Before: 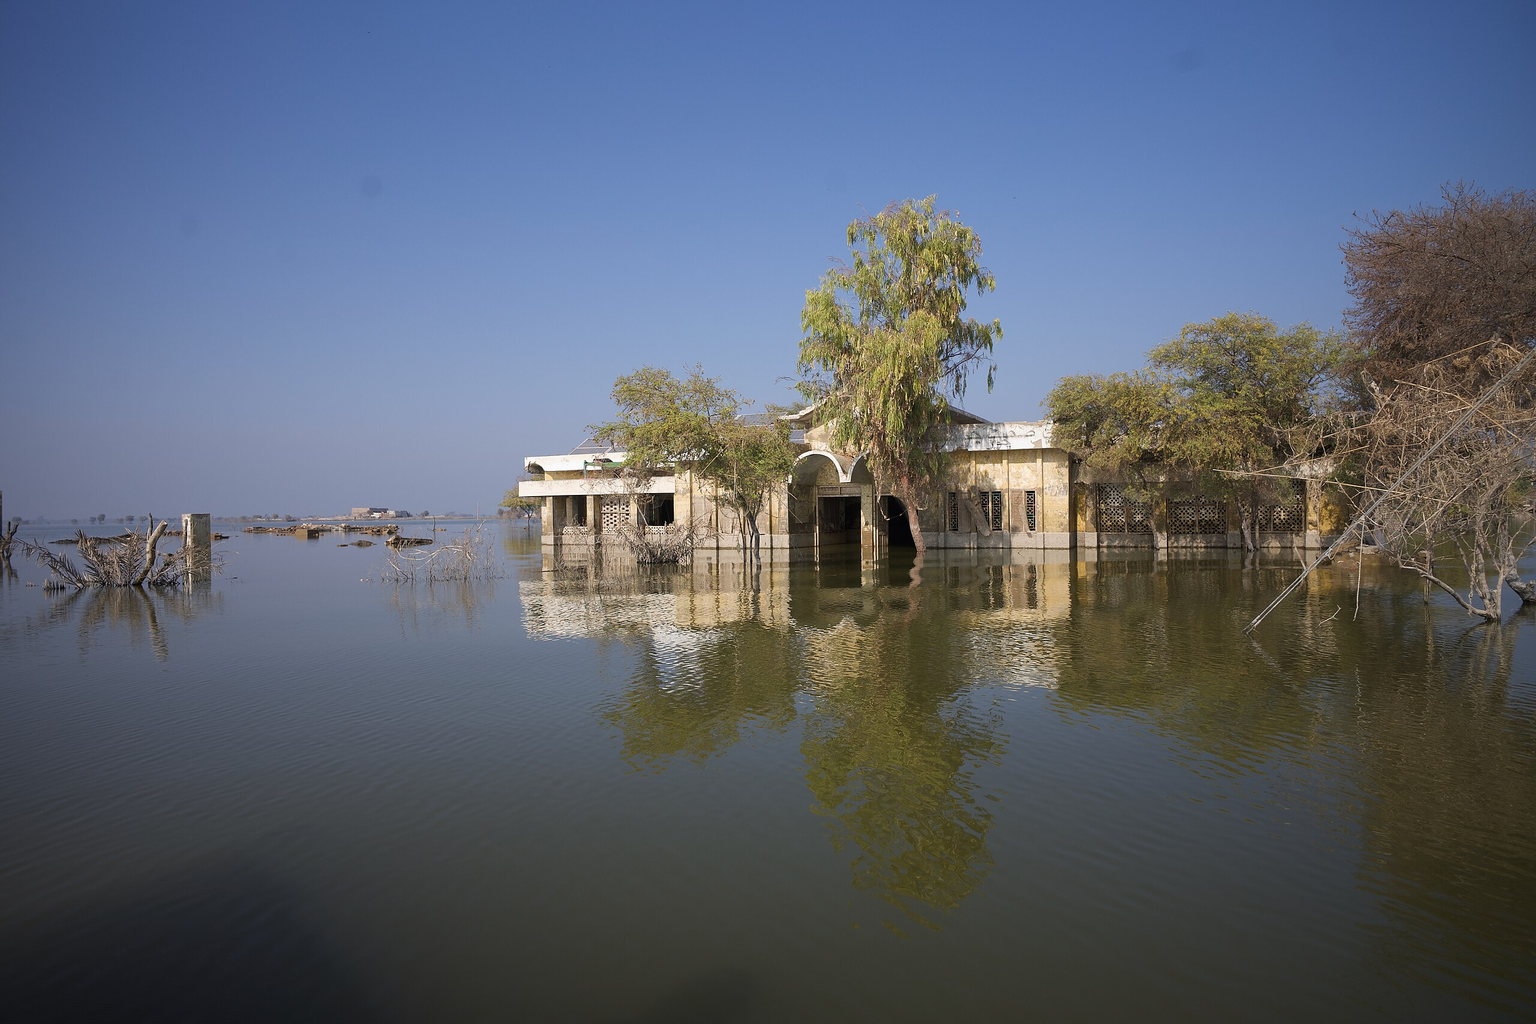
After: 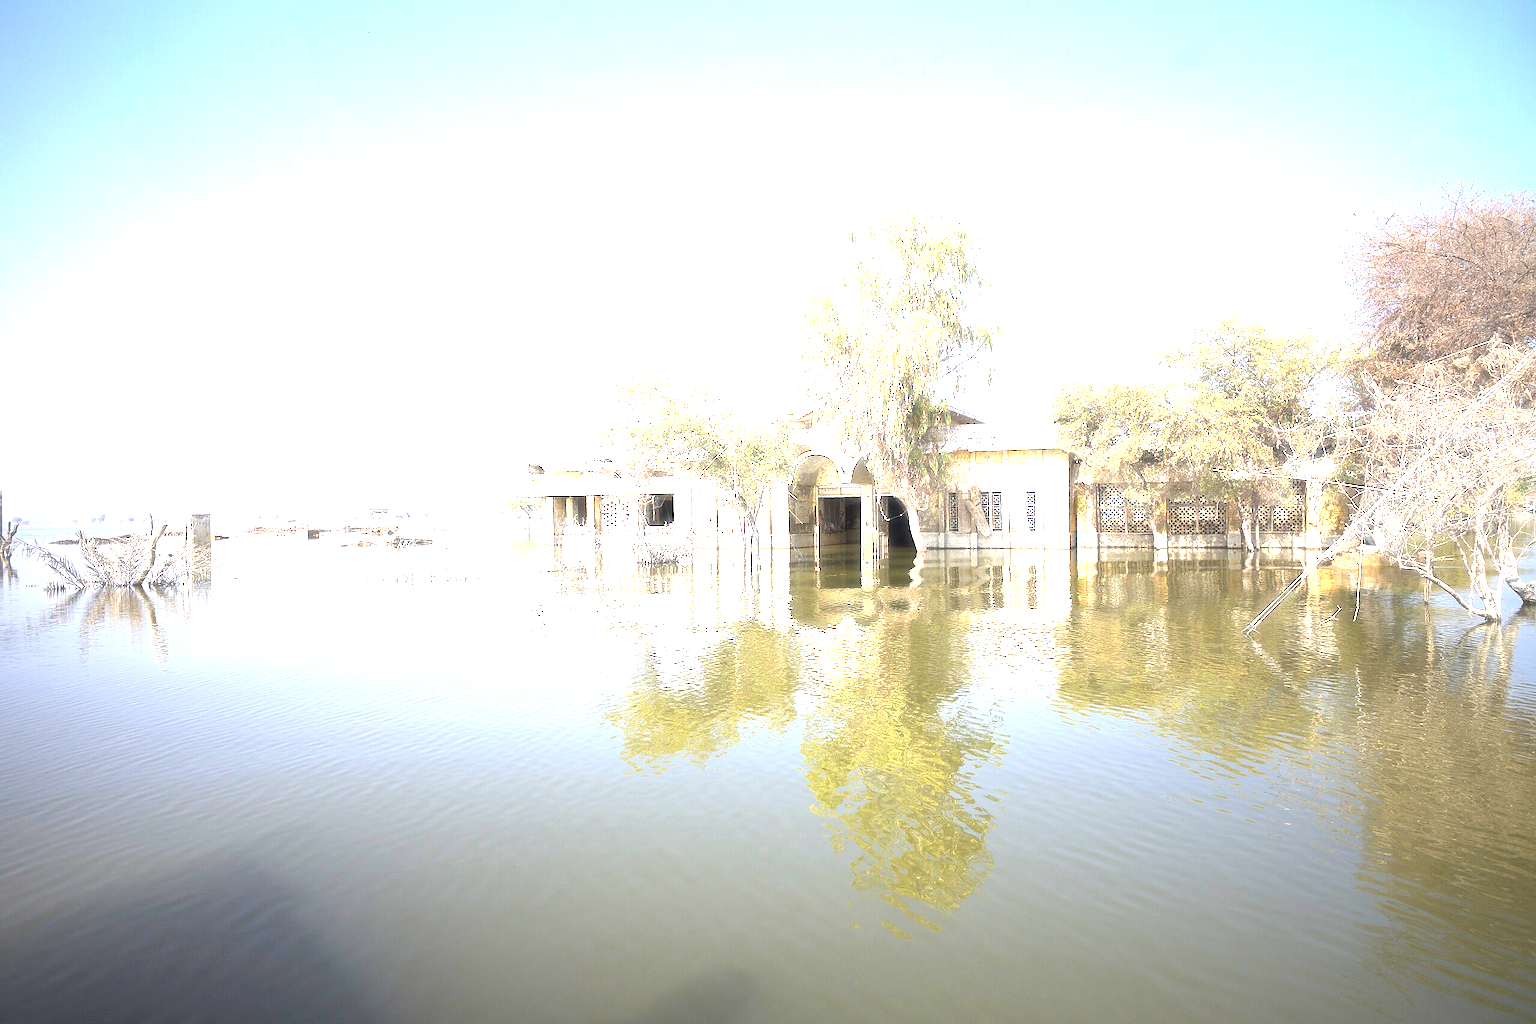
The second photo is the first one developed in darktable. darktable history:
haze removal: strength -0.1, adaptive false
exposure: exposure 3 EV, compensate highlight preservation false
